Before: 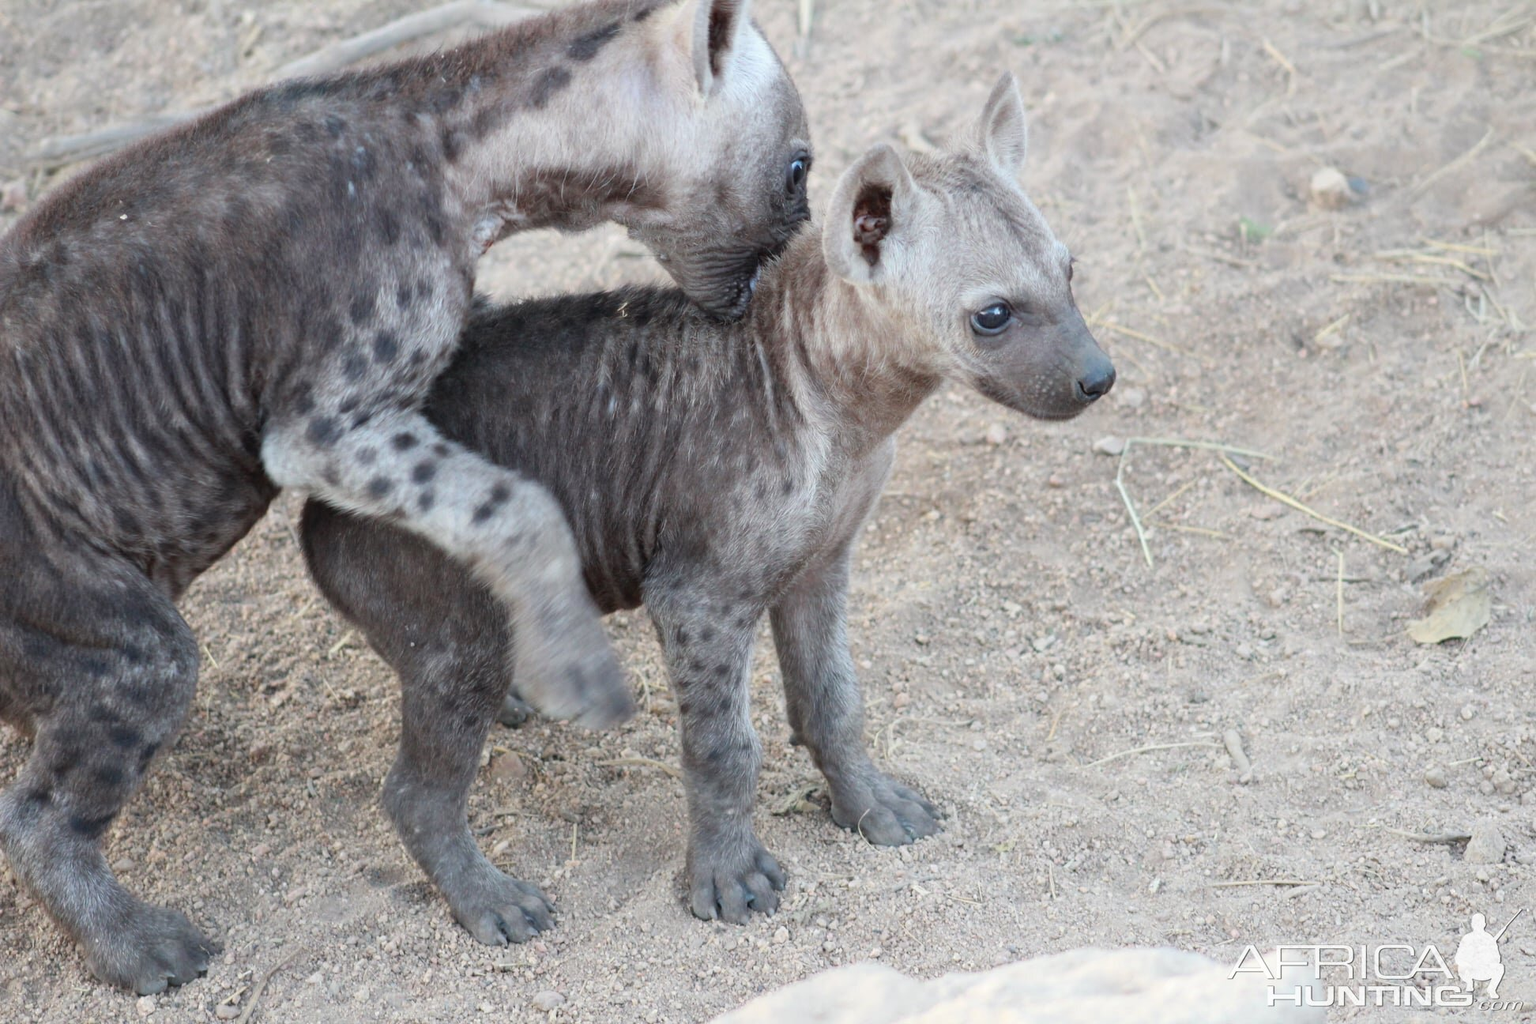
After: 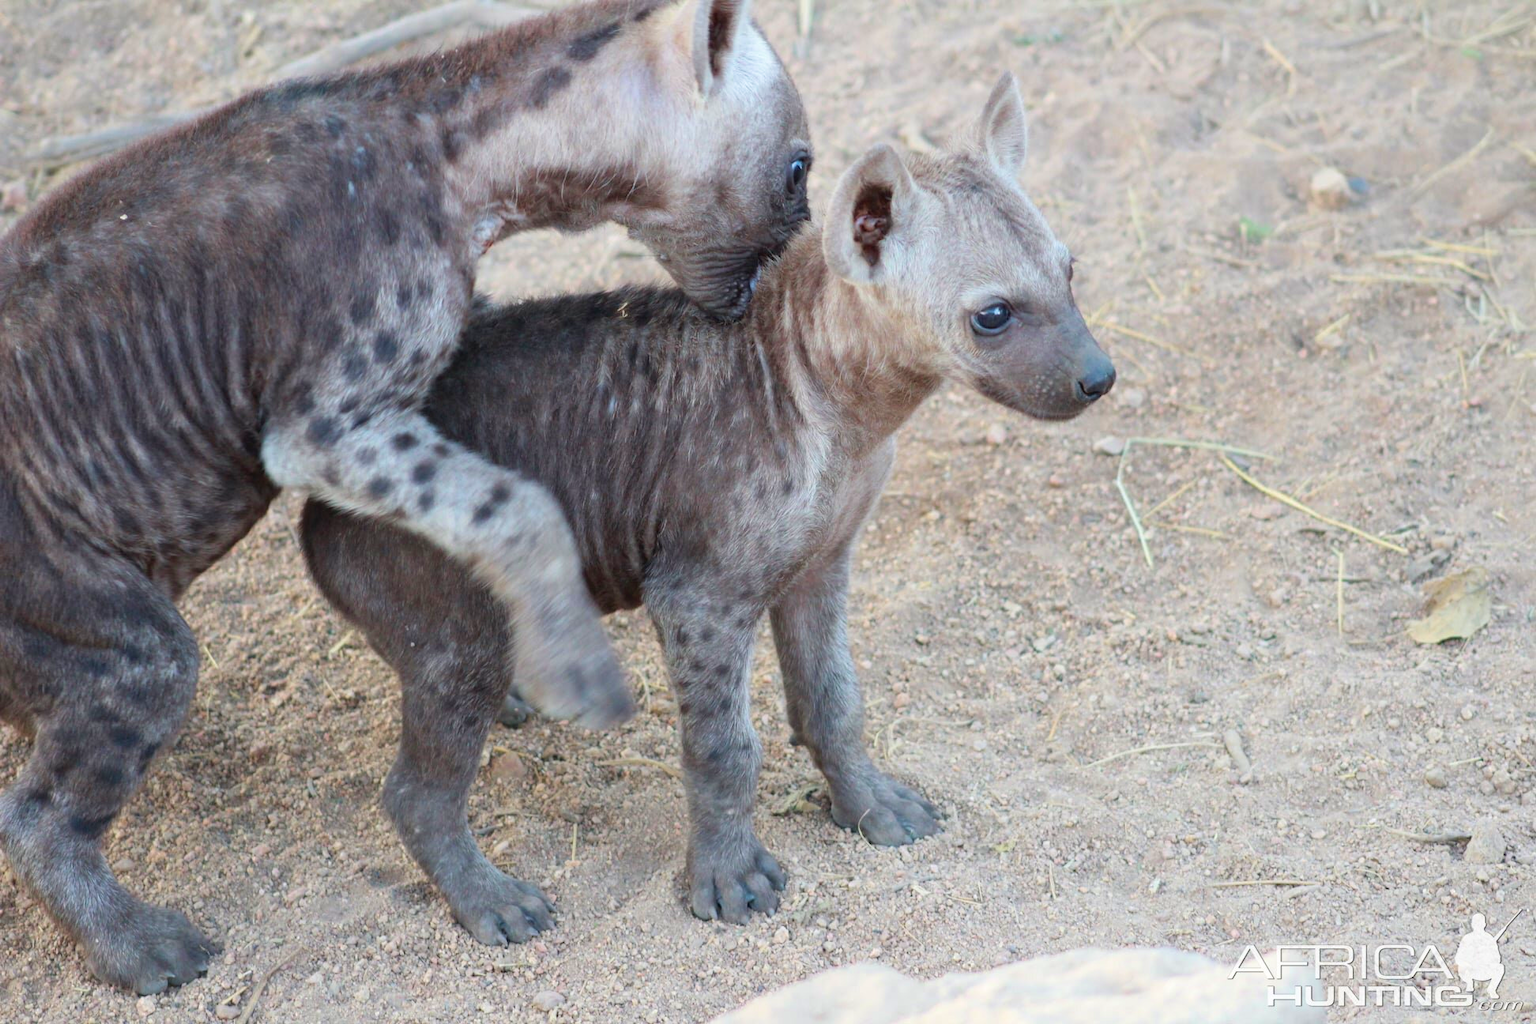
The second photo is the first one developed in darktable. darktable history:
velvia: strength 44.43%
